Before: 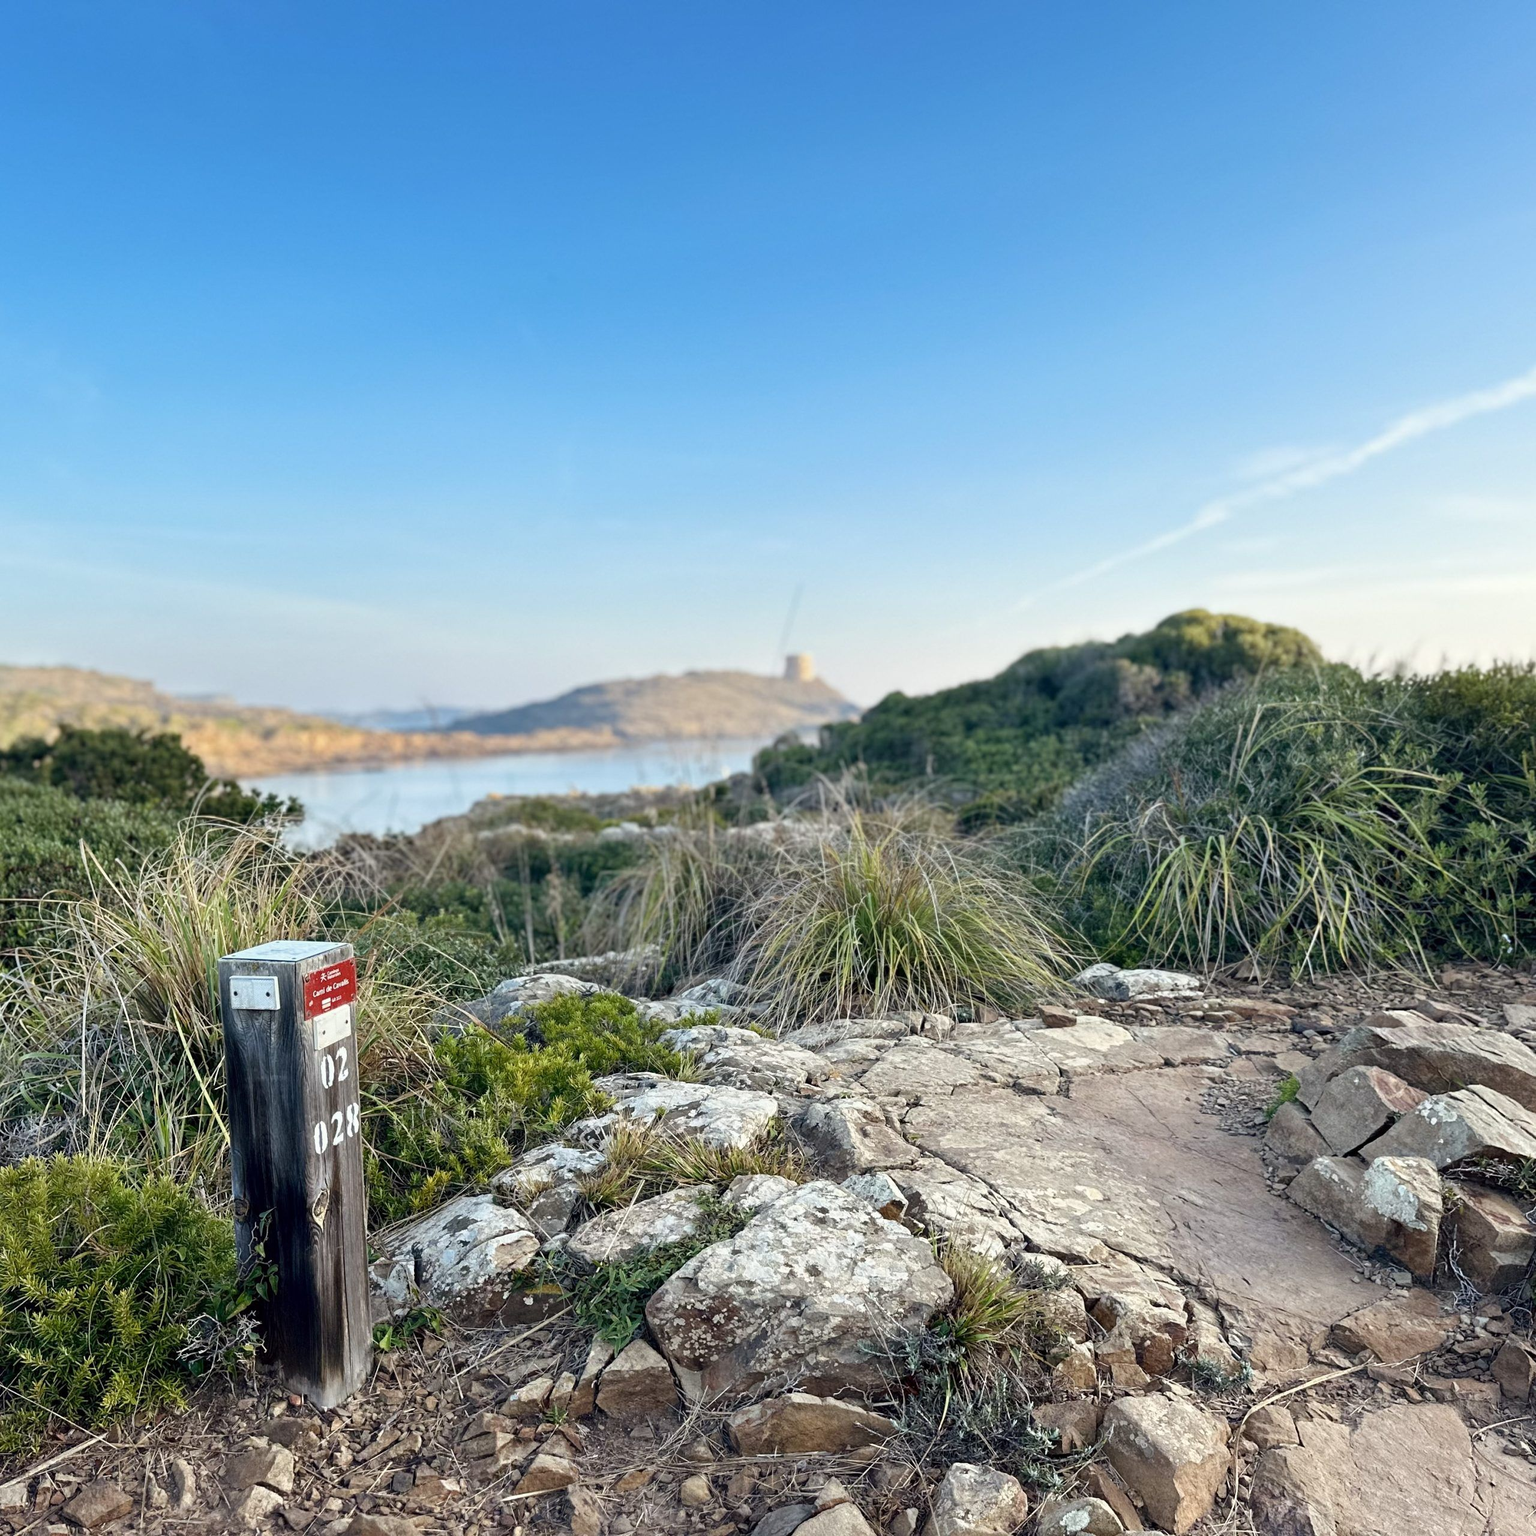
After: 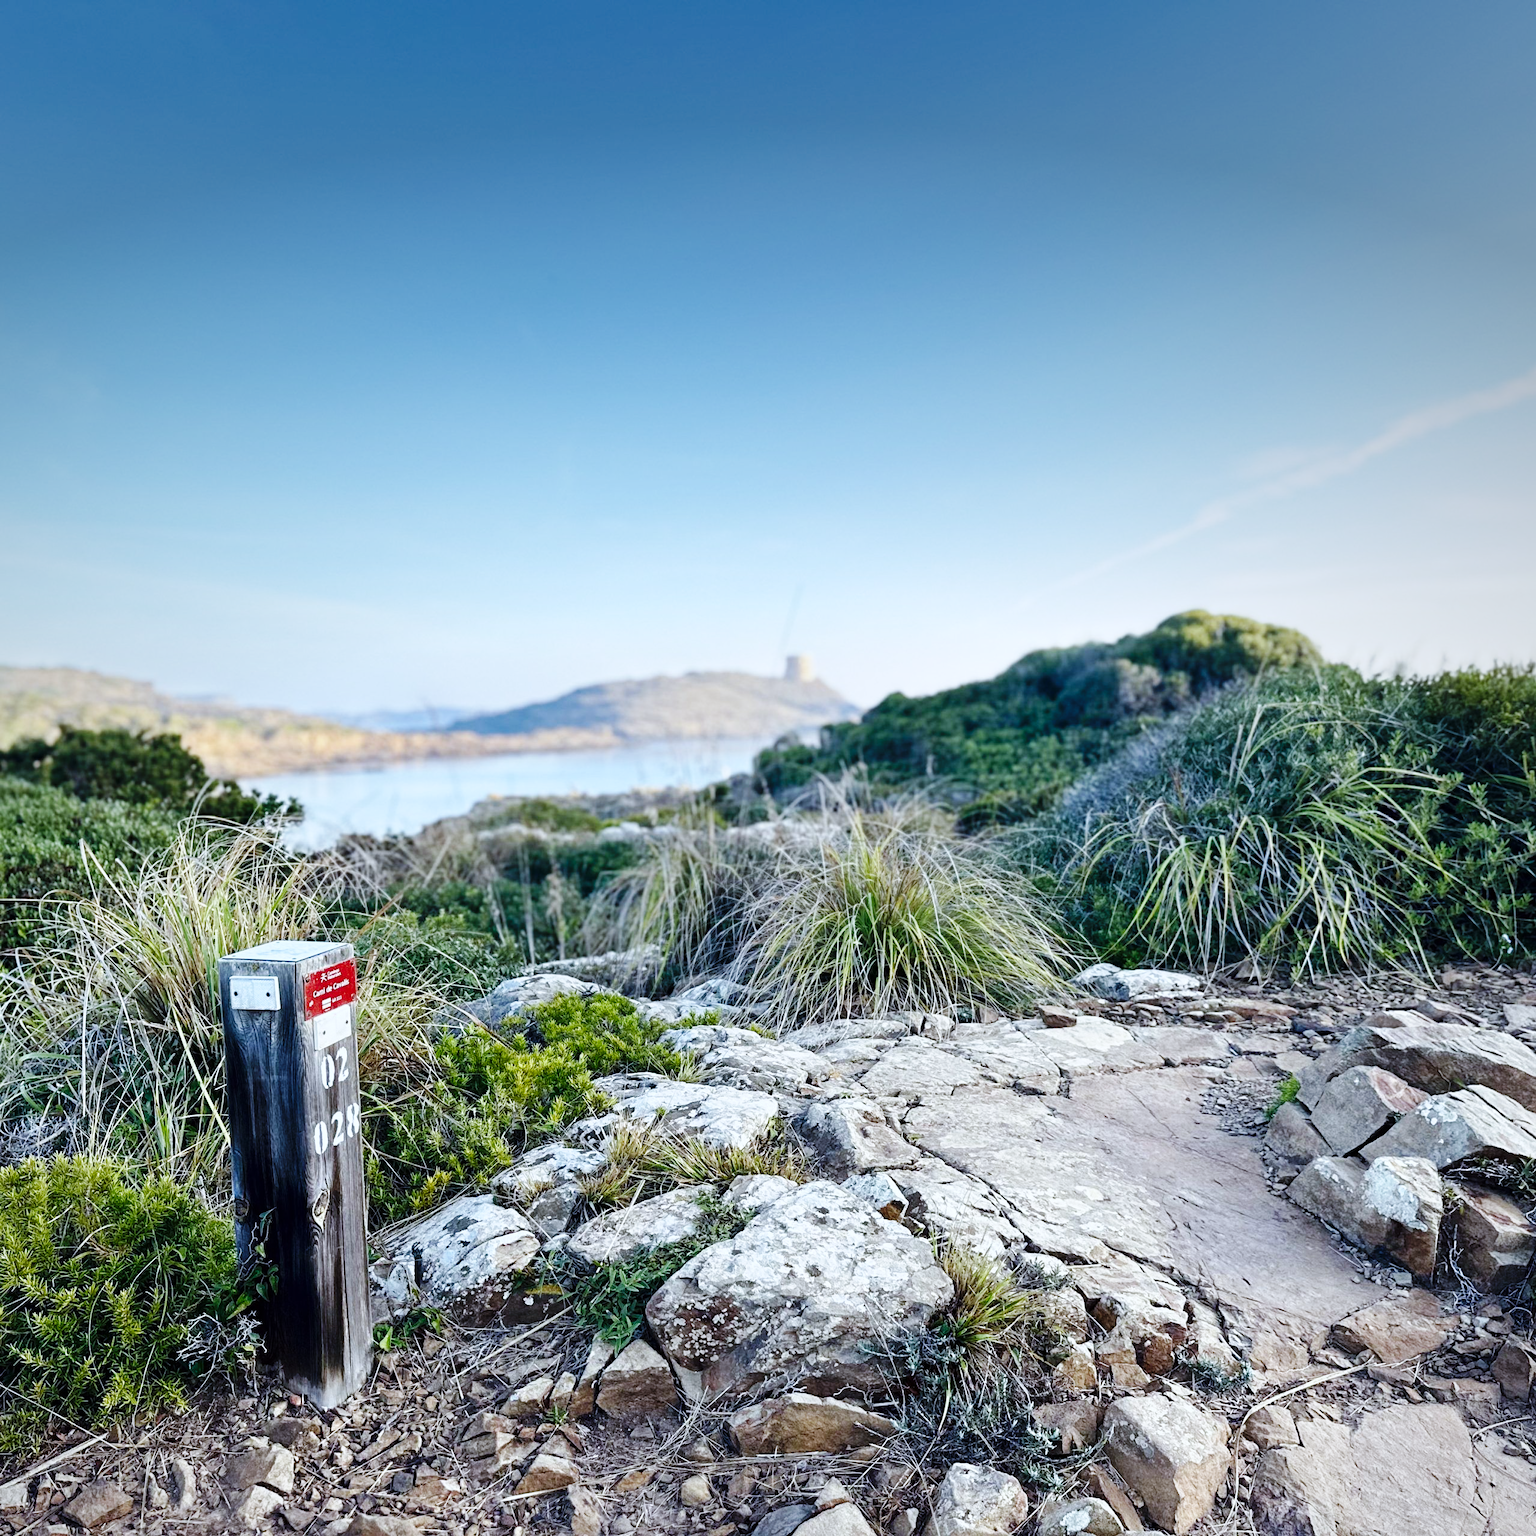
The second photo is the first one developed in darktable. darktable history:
base curve: curves: ch0 [(0, 0) (0.036, 0.025) (0.121, 0.166) (0.206, 0.329) (0.605, 0.79) (1, 1)], preserve colors none
vignetting: fall-off start 97.52%, fall-off radius 100%, brightness -0.574, saturation 0, center (-0.027, 0.404), width/height ratio 1.368, unbound false
white balance: red 0.931, blue 1.11
